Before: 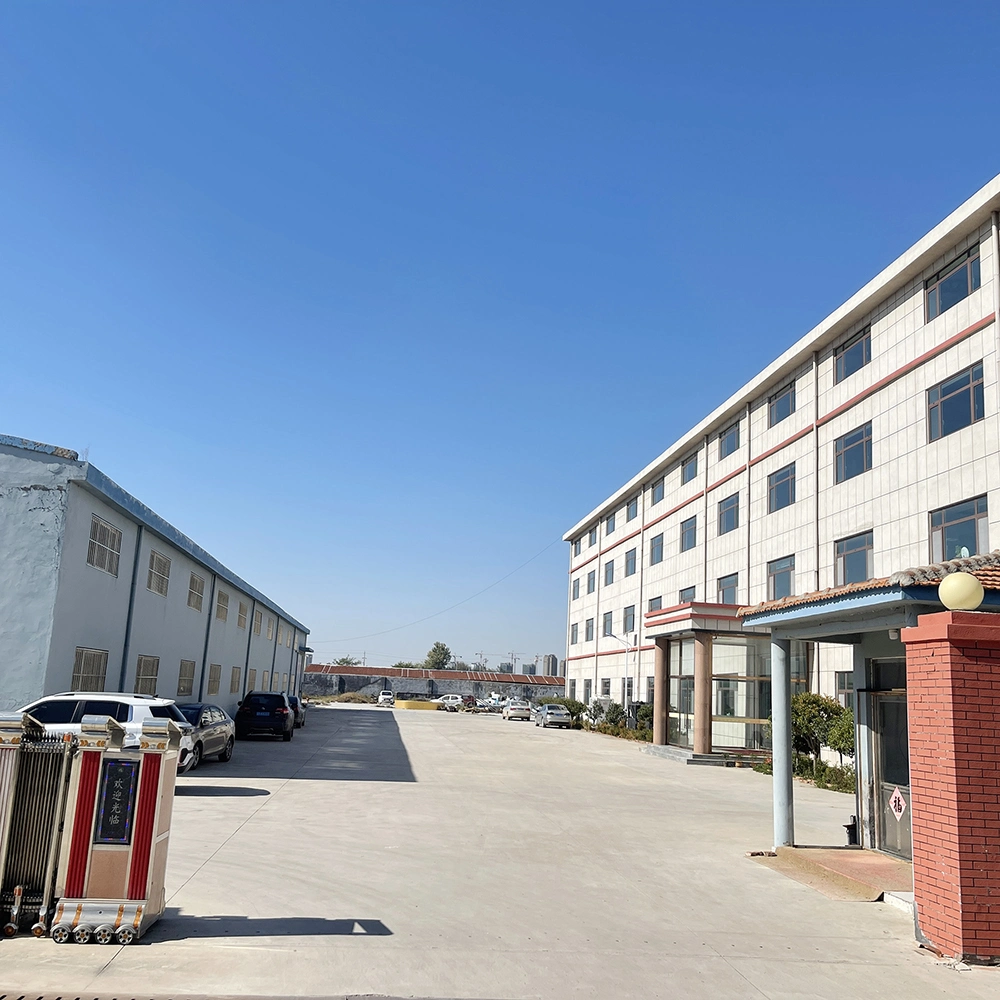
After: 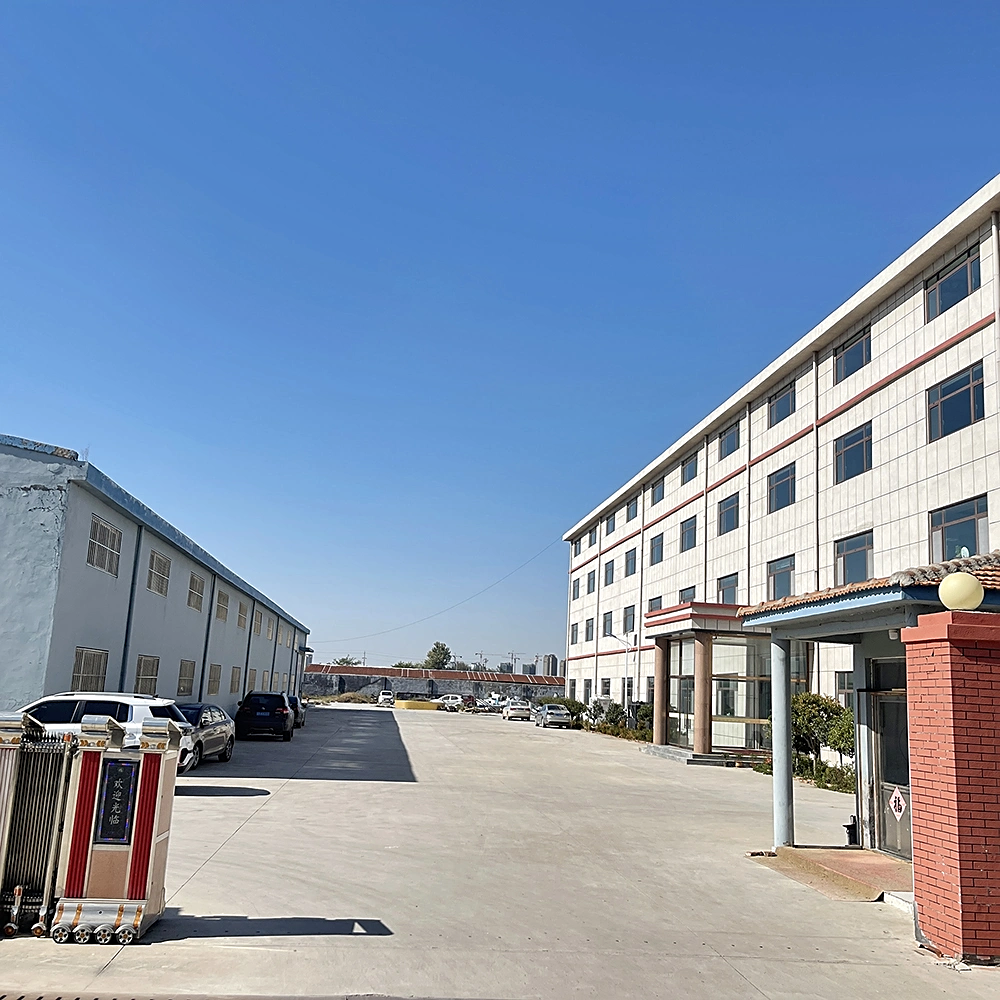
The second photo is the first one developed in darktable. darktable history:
sharpen: on, module defaults
shadows and highlights: white point adjustment 0.05, highlights color adjustment 55.9%, soften with gaussian
